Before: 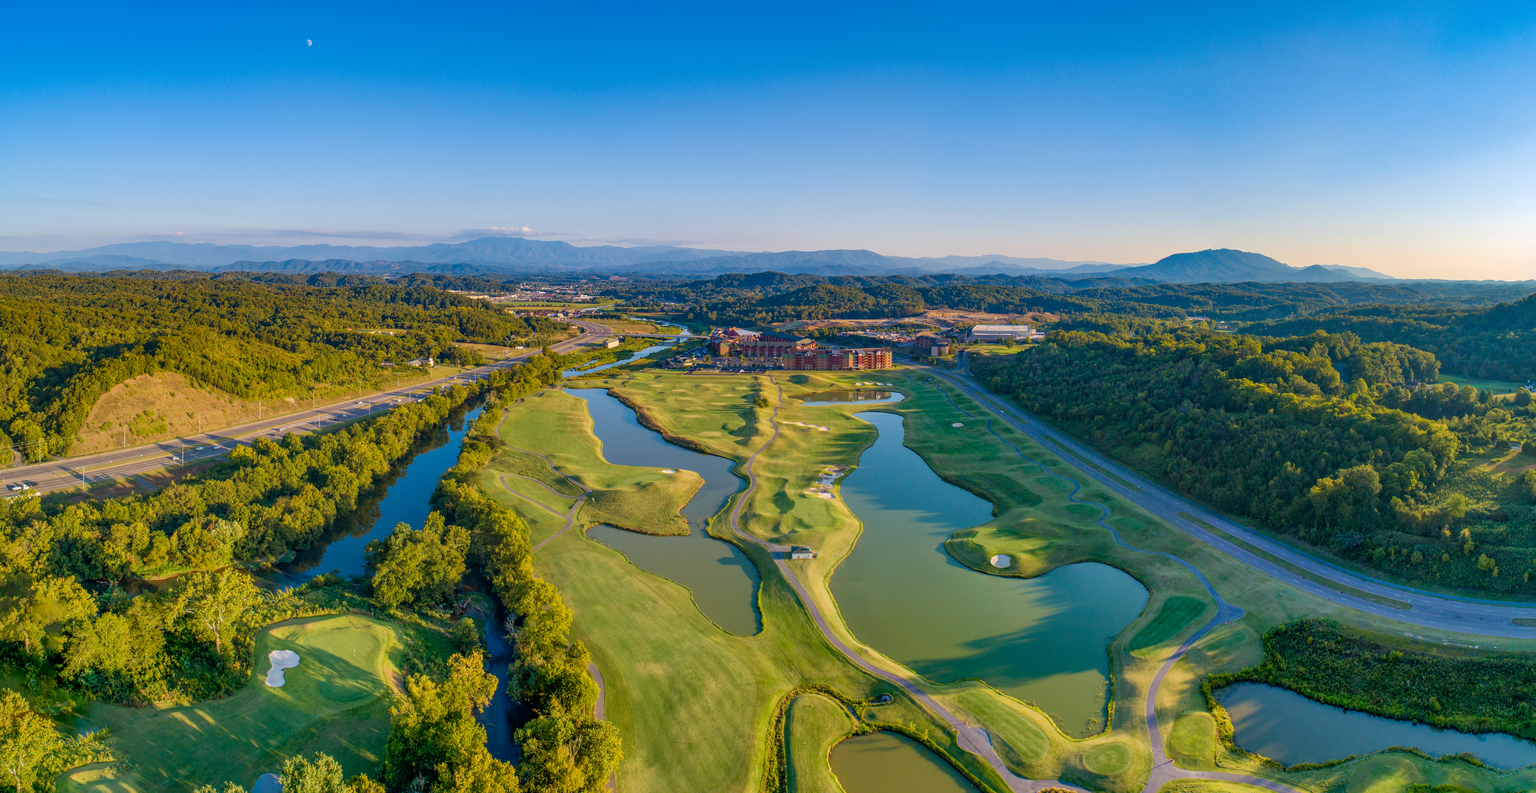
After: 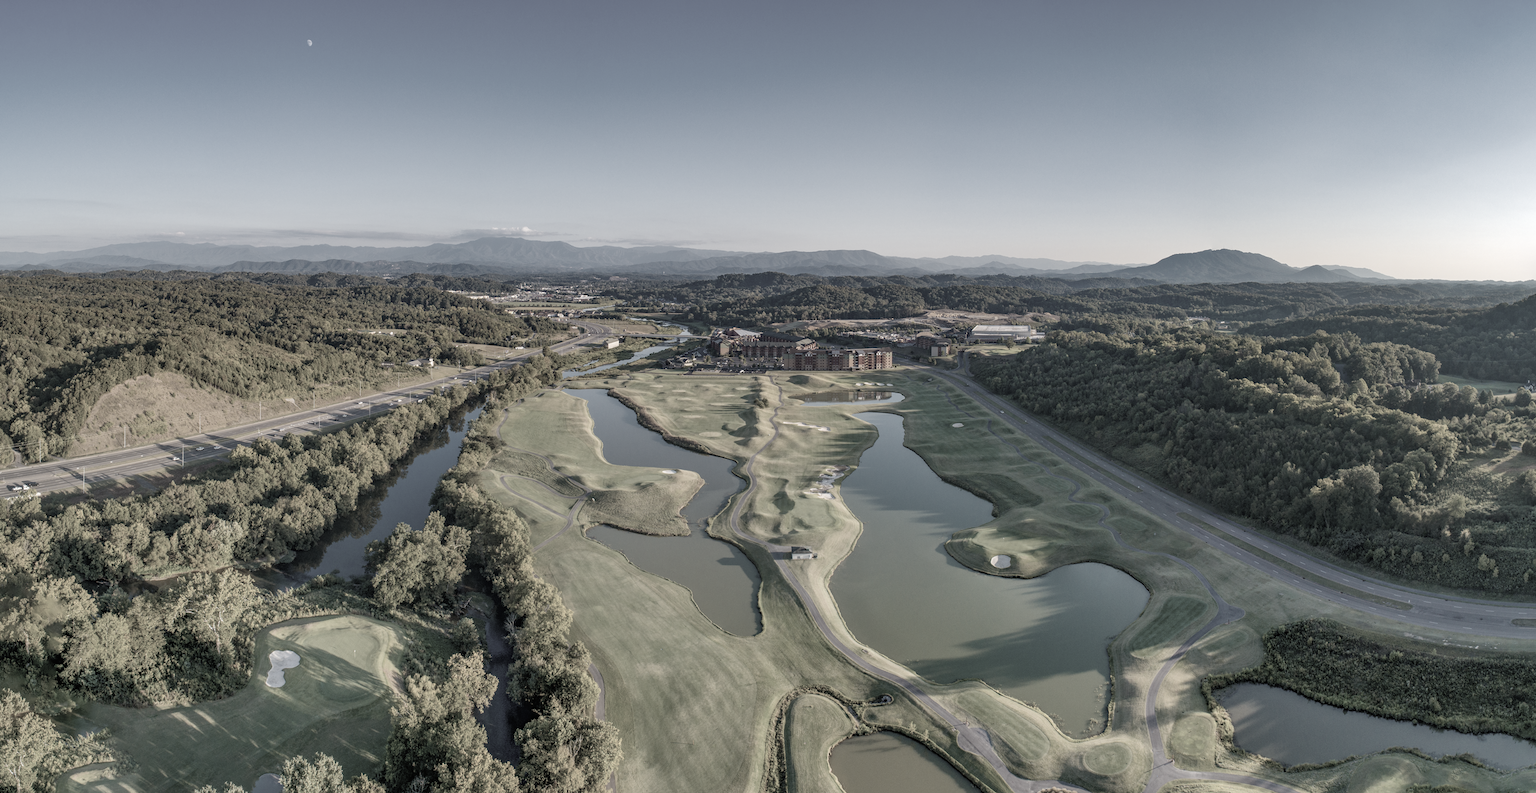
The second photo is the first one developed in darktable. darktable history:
color correction: saturation 0.2
exposure: black level correction -0.001, exposure 0.08 EV, compensate highlight preservation false
